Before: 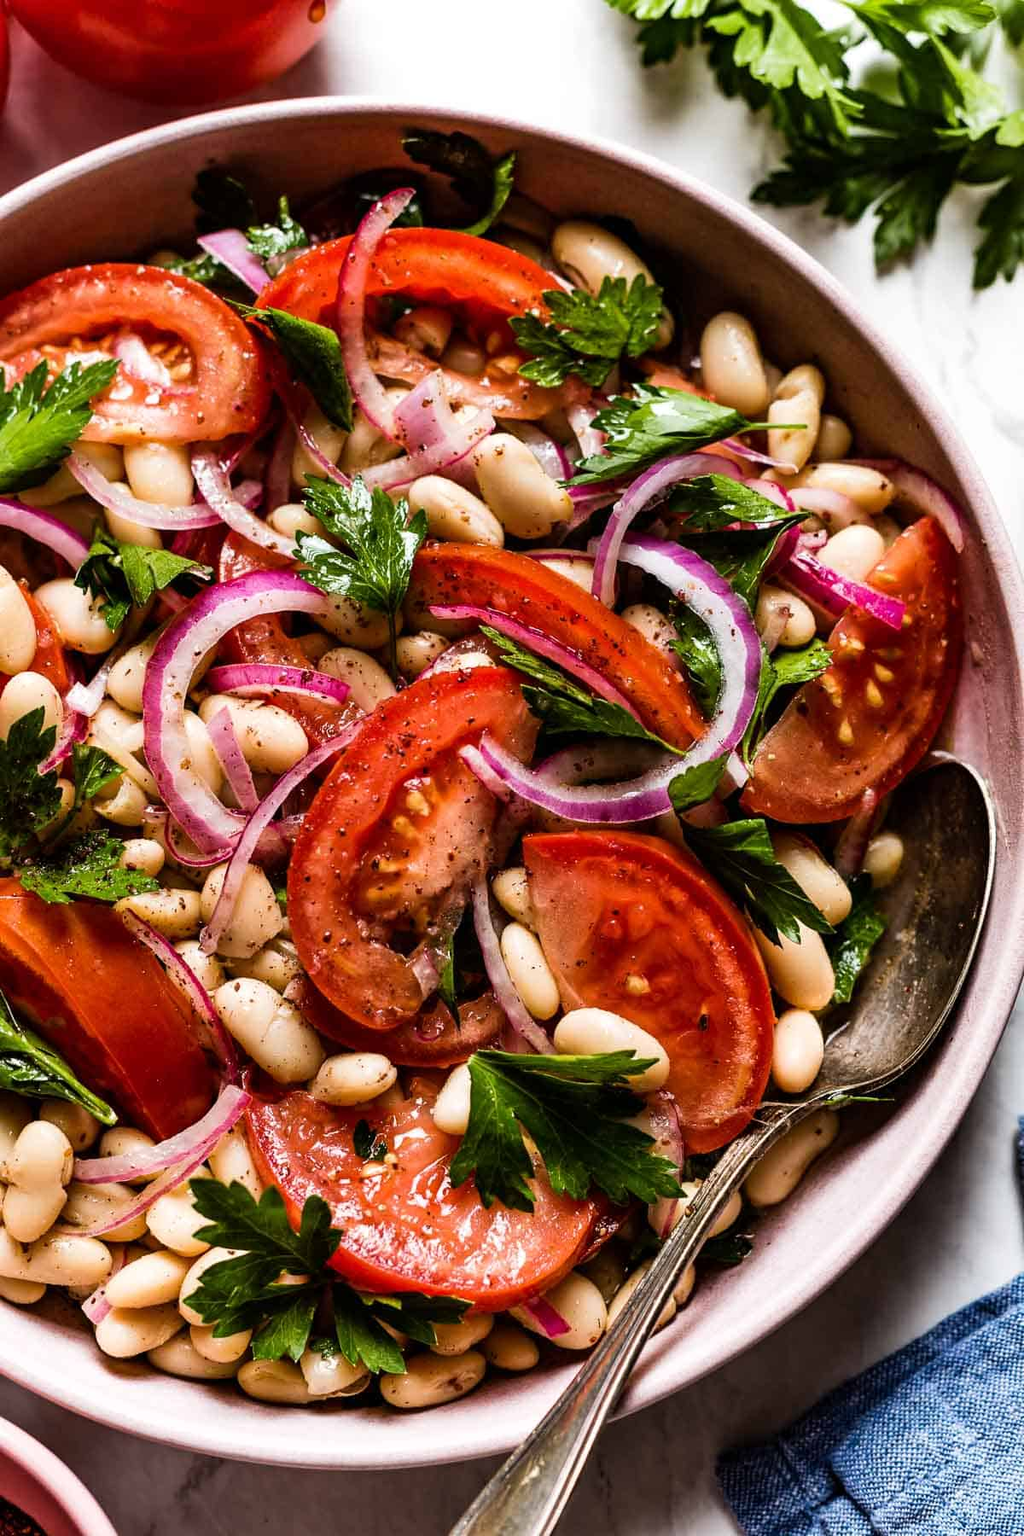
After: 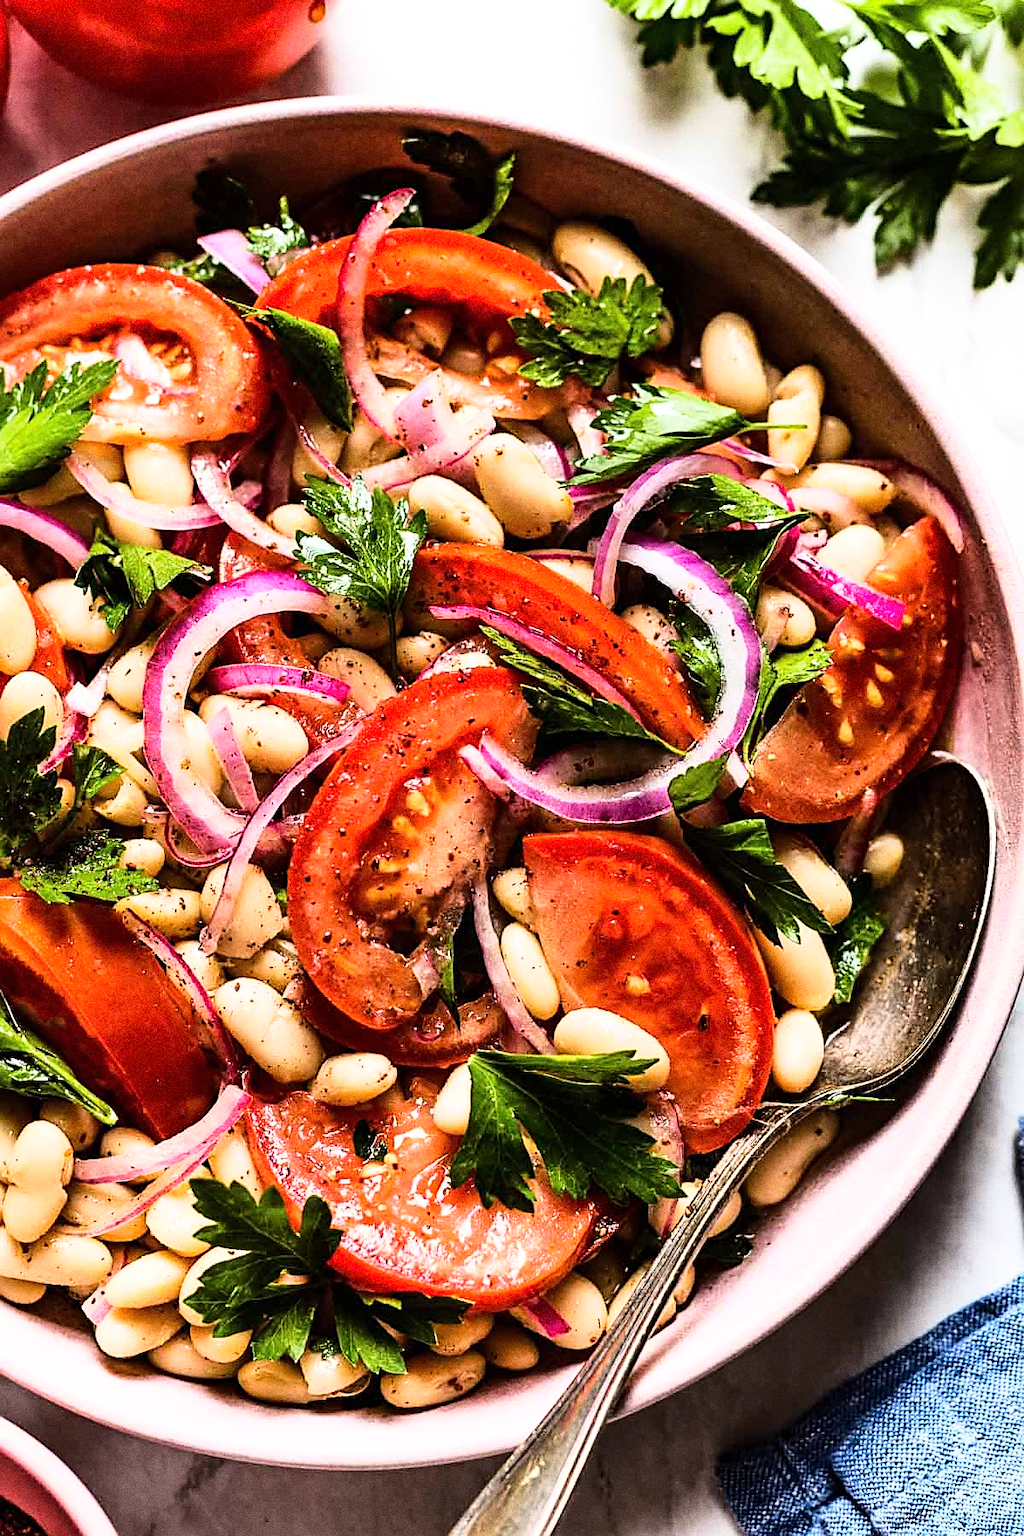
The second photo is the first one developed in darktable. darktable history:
grain: coarseness 0.09 ISO, strength 40%
sharpen: on, module defaults
base curve: curves: ch0 [(0, 0) (0.028, 0.03) (0.121, 0.232) (0.46, 0.748) (0.859, 0.968) (1, 1)]
